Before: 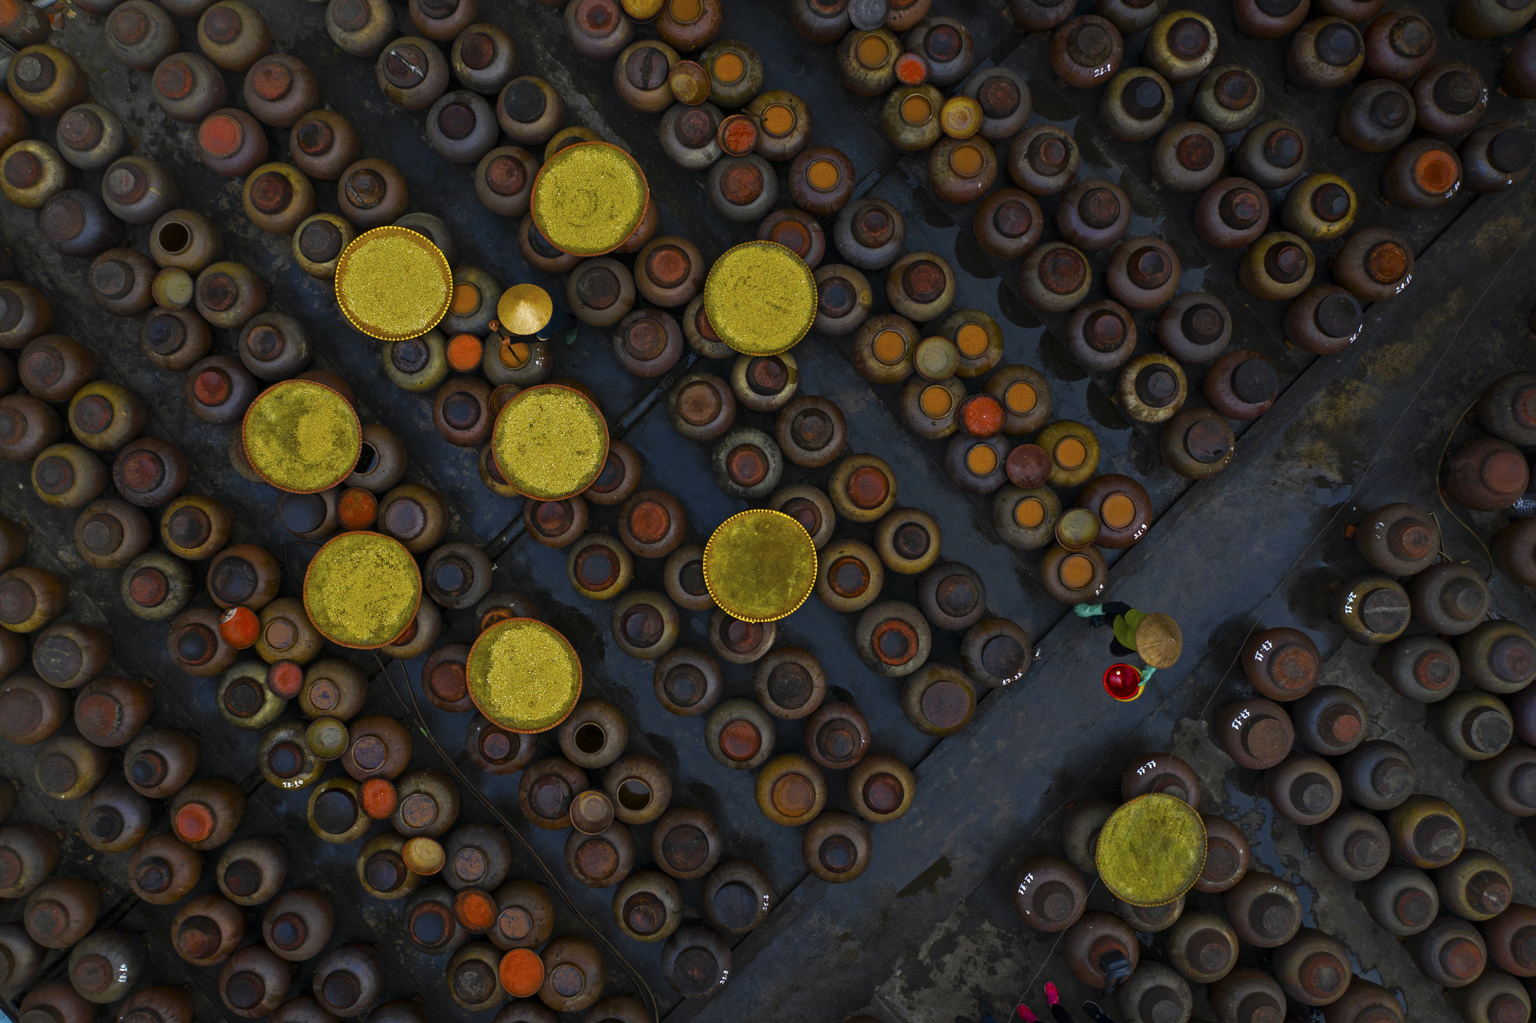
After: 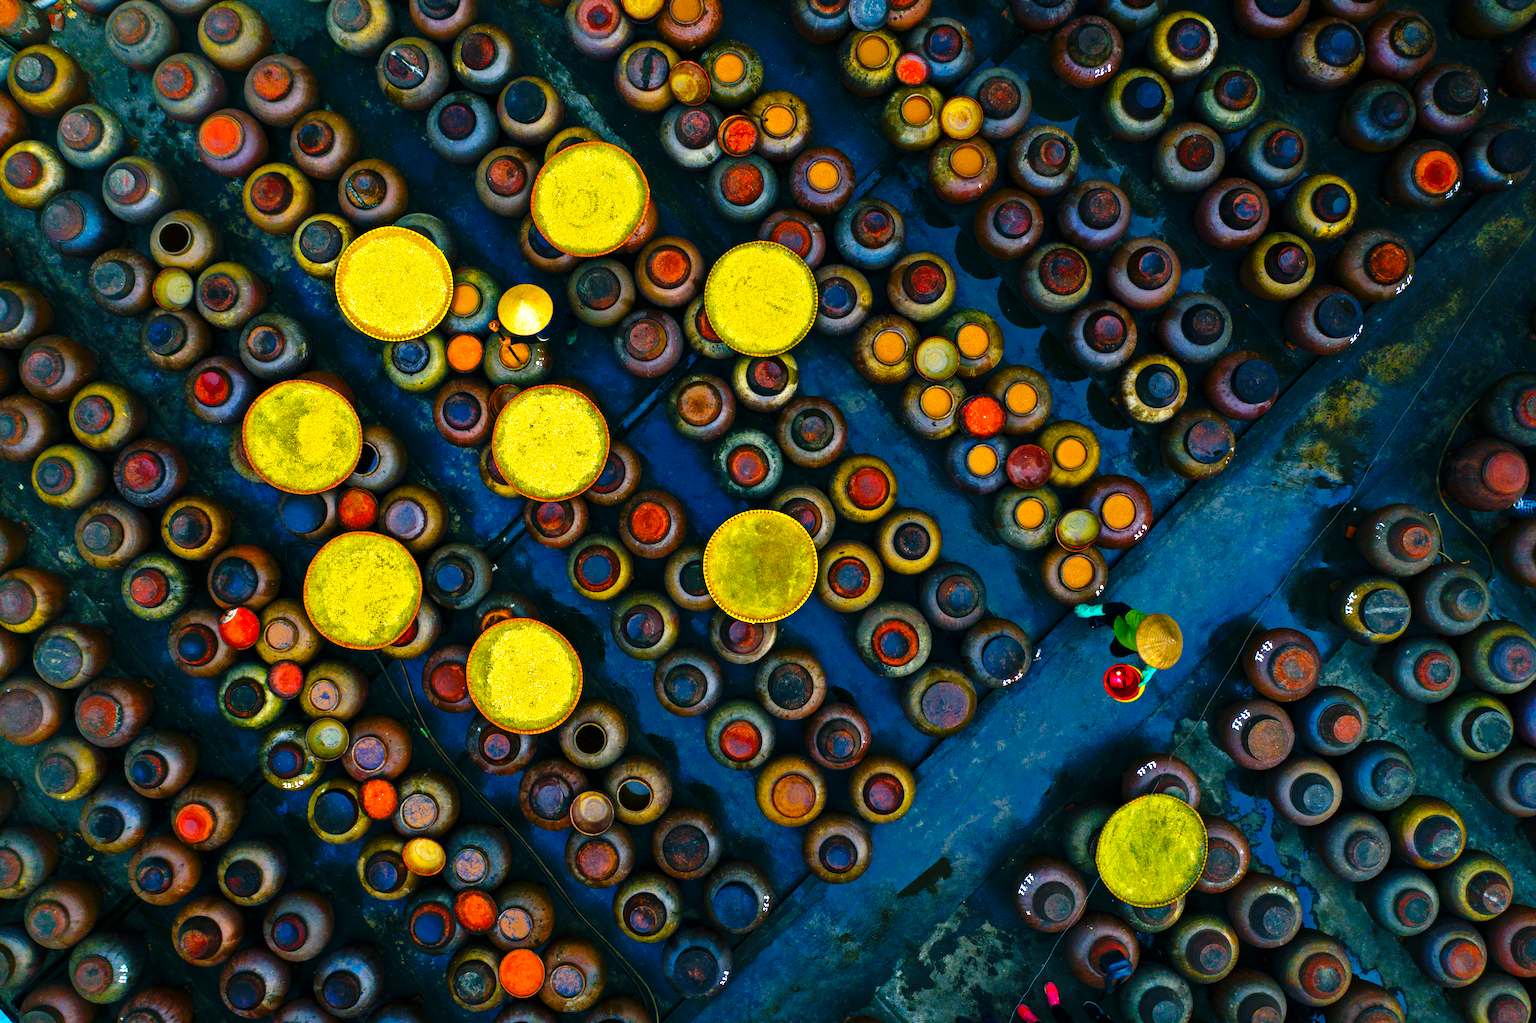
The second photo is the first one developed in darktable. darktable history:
base curve: curves: ch0 [(0, 0) (0.036, 0.025) (0.121, 0.166) (0.206, 0.329) (0.605, 0.79) (1, 1)], preserve colors none
exposure: black level correction 0, exposure 1.292 EV, compensate highlight preservation false
color balance rgb: shadows lift › chroma 0.963%, shadows lift › hue 110.72°, power › luminance -7.812%, power › chroma 2.268%, power › hue 222.37°, perceptual saturation grading › global saturation 20%, perceptual saturation grading › highlights 2.704%, perceptual saturation grading › shadows 49.481%, global vibrance 20%
